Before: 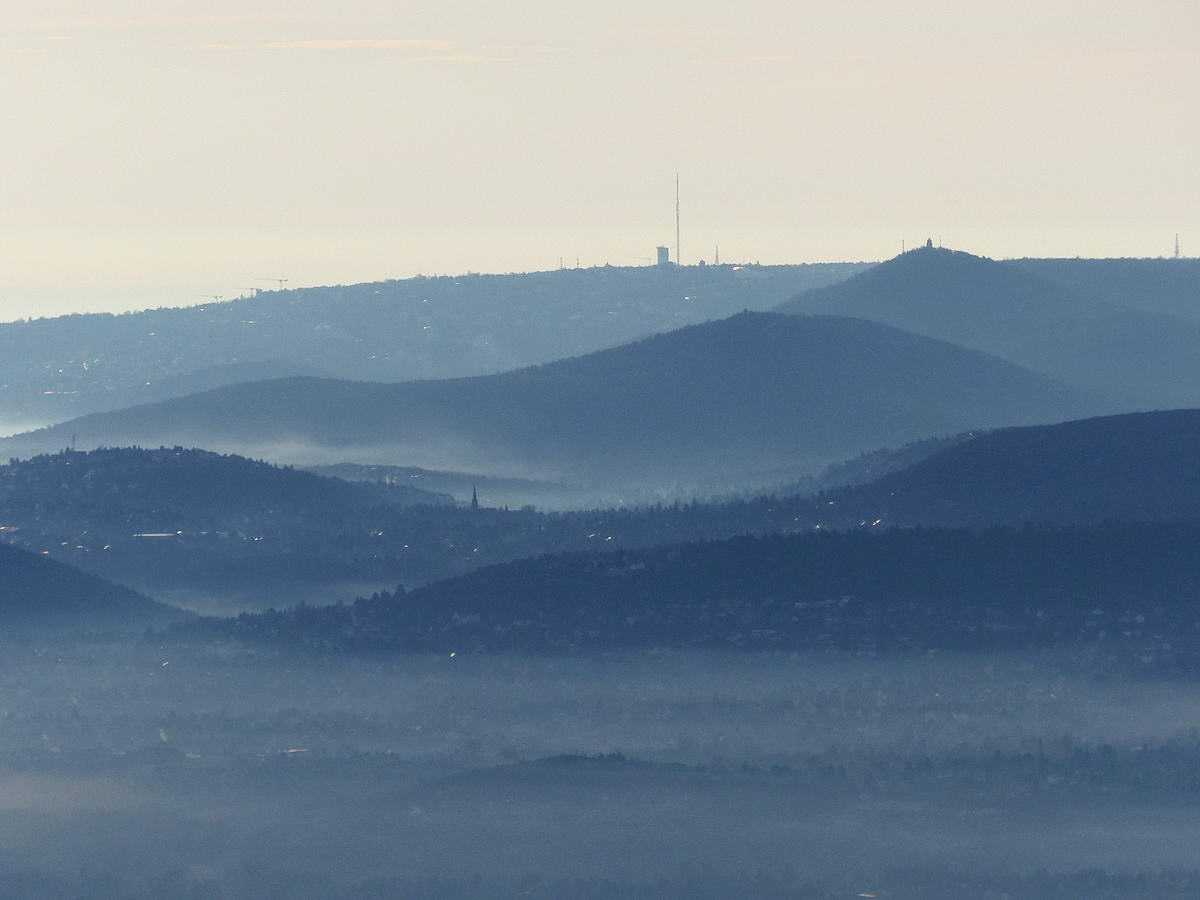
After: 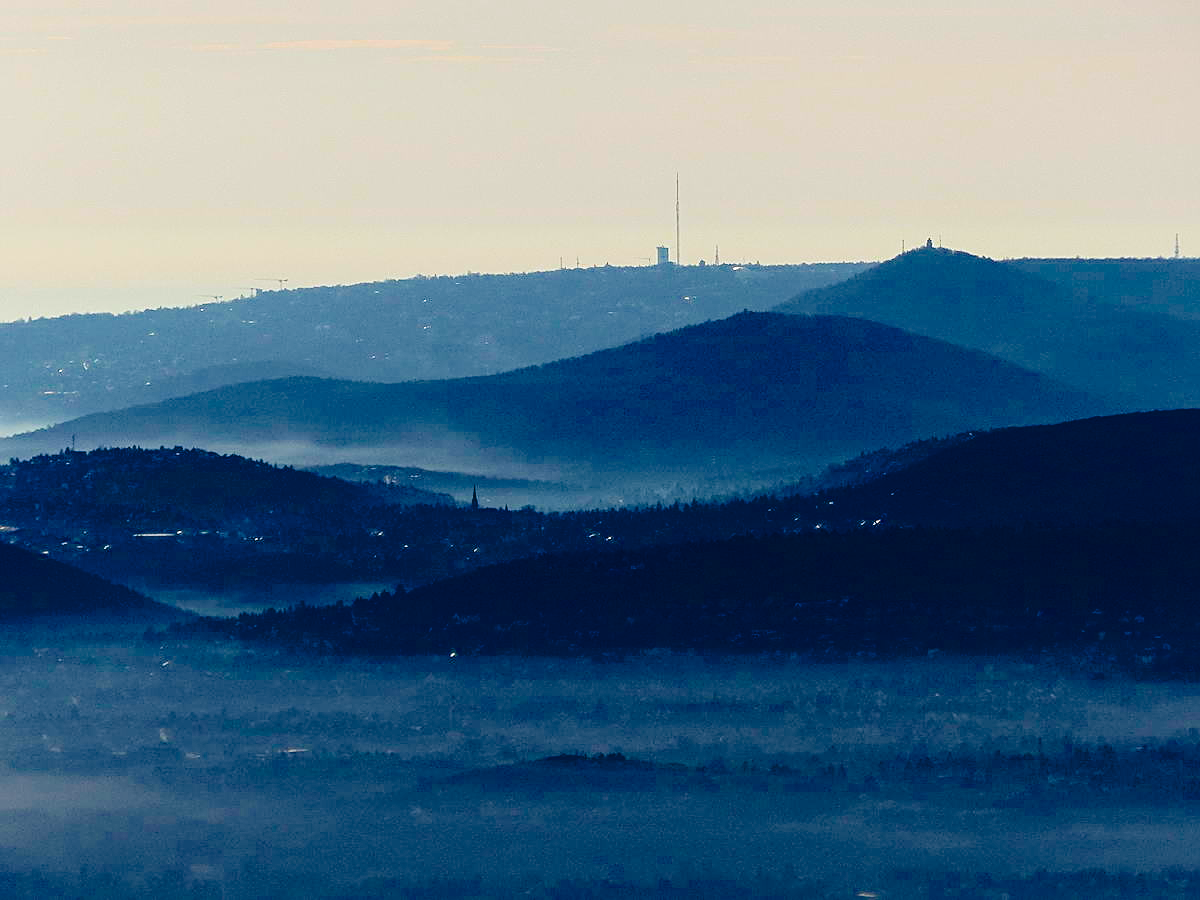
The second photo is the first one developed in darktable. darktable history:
exposure: exposure -0.014 EV, compensate exposure bias true, compensate highlight preservation false
filmic rgb: middle gray luminance 18.34%, black relative exposure -11.57 EV, white relative exposure 2.58 EV, threshold 5.94 EV, target black luminance 0%, hardness 8.45, latitude 98.17%, contrast 1.083, shadows ↔ highlights balance 0.492%, add noise in highlights 0.001, color science v3 (2019), use custom middle-gray values true, contrast in highlights soft, enable highlight reconstruction true
sharpen: on, module defaults
color balance rgb: perceptual saturation grading › global saturation 36.055%, perceptual saturation grading › shadows 35.579%, saturation formula JzAzBz (2021)
haze removal: compatibility mode true, adaptive false
